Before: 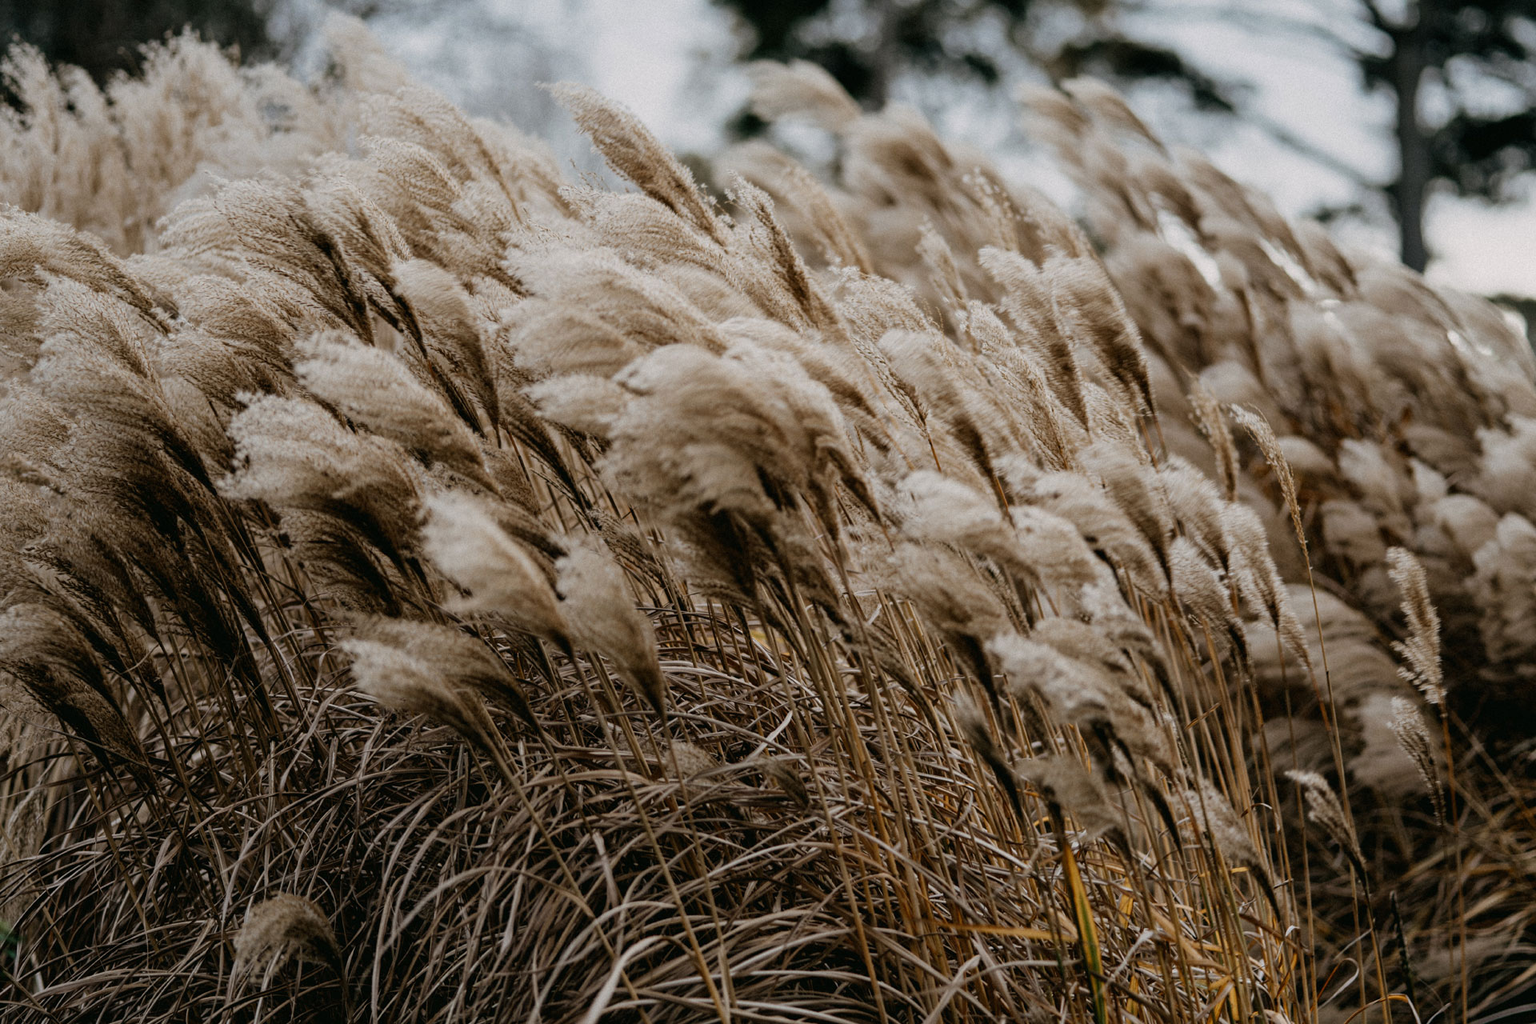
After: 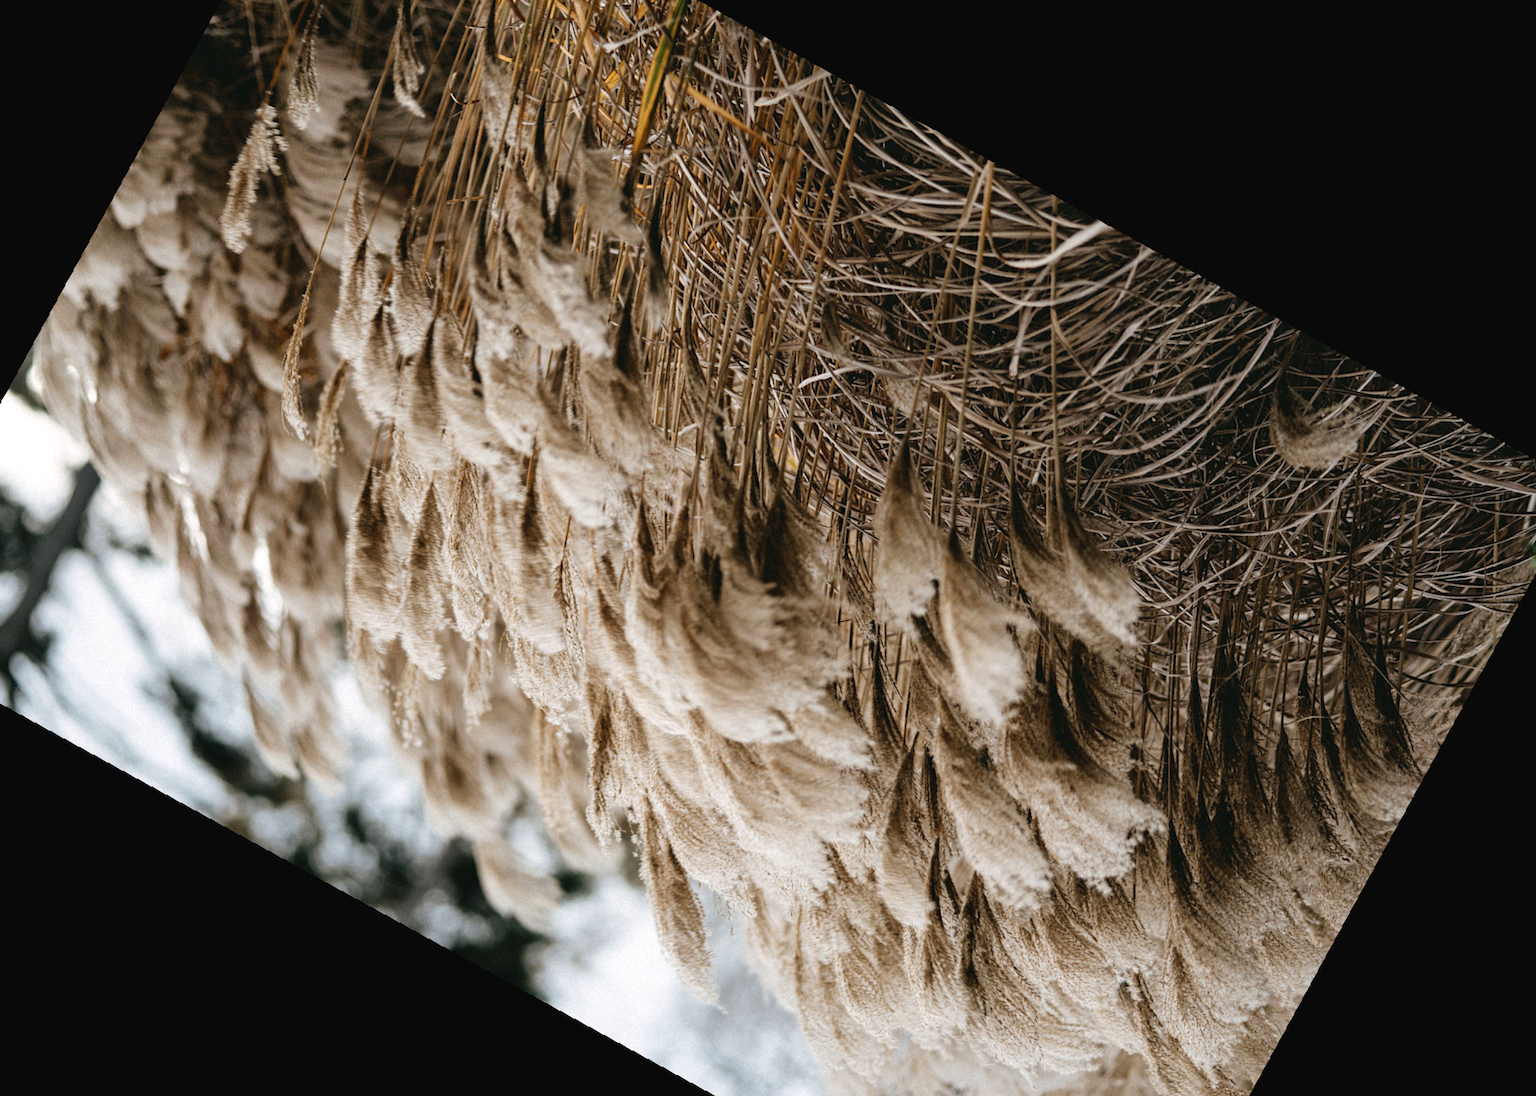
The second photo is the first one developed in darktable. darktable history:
exposure: black level correction -0.002, exposure 0.54 EV, compensate highlight preservation false
rotate and perspective: rotation -2.56°, automatic cropping off
crop and rotate: angle 148.68°, left 9.111%, top 15.603%, right 4.588%, bottom 17.041%
